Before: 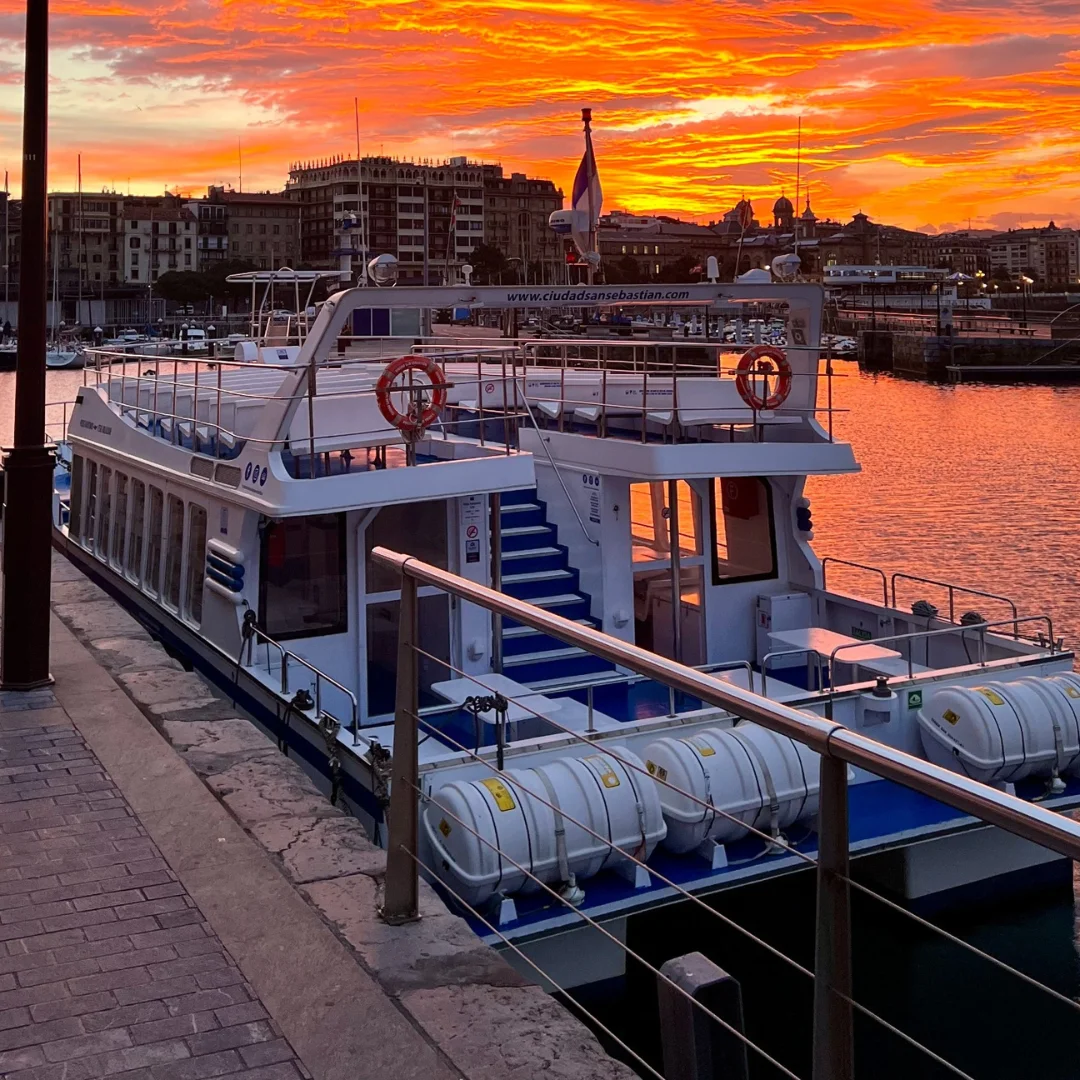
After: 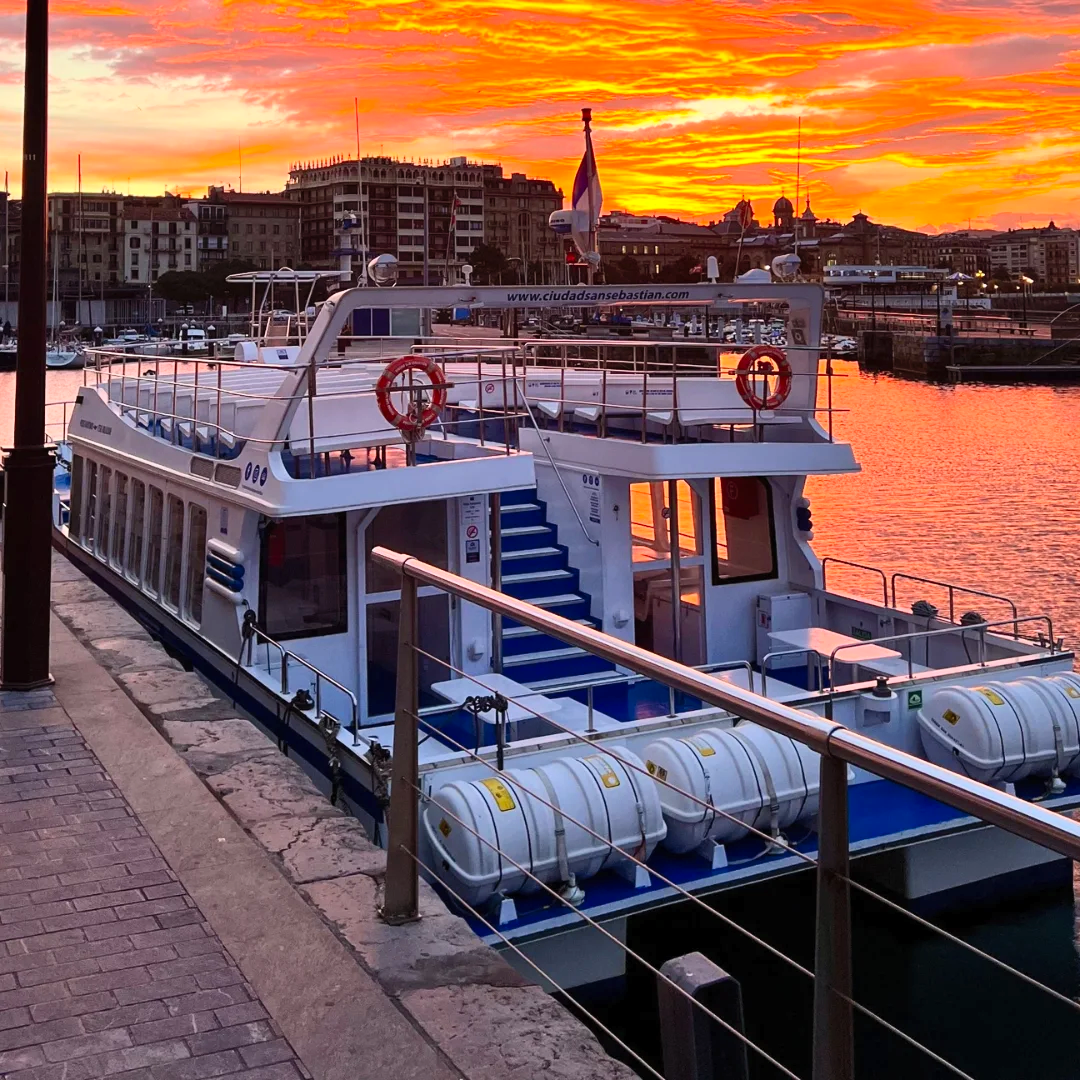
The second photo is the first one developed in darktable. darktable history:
contrast brightness saturation: contrast 0.202, brightness 0.163, saturation 0.229
